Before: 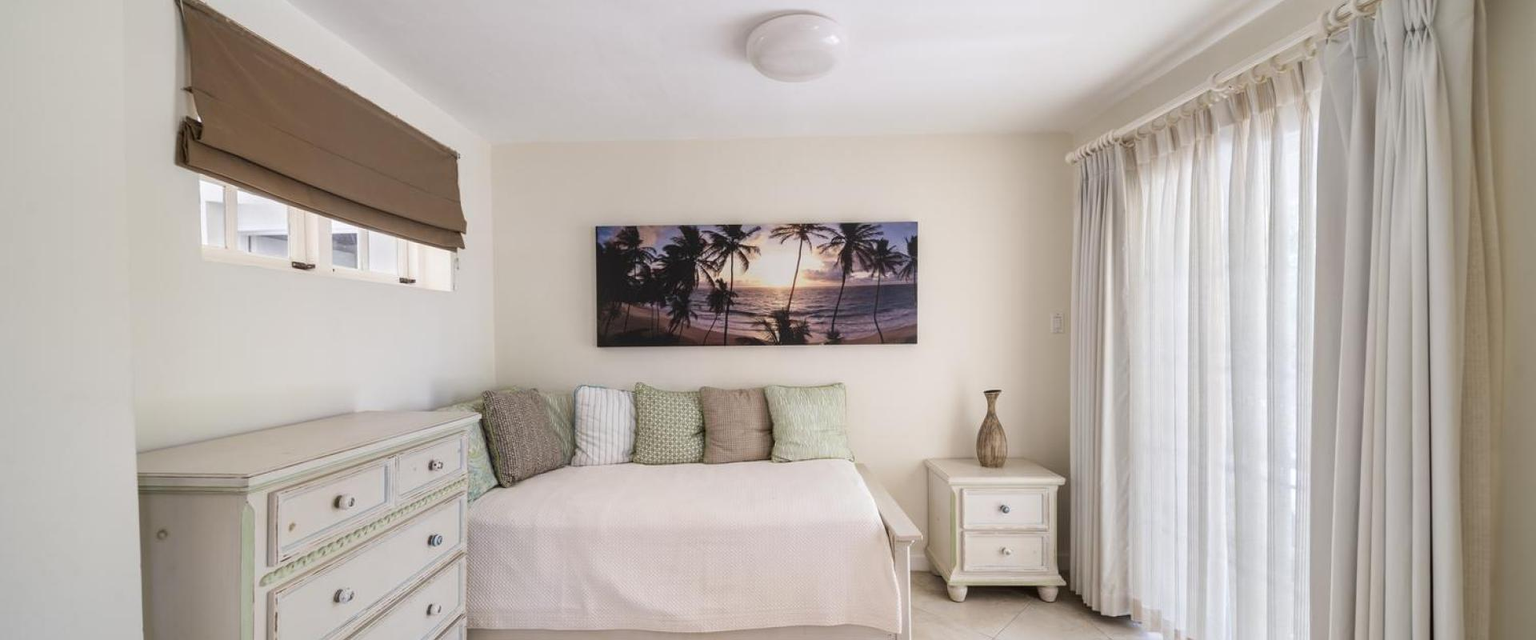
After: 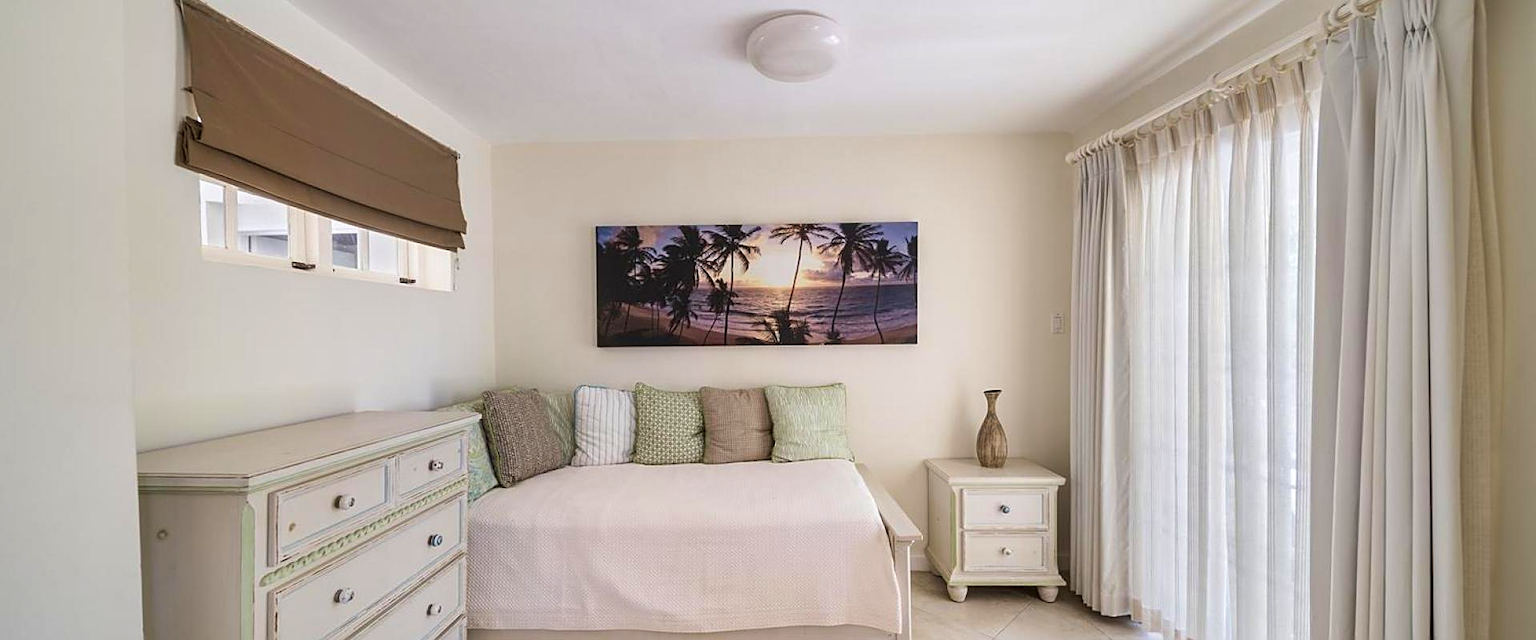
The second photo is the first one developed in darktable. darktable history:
velvia: on, module defaults
shadows and highlights: shadows 37.27, highlights -28.18, soften with gaussian
sharpen: on, module defaults
